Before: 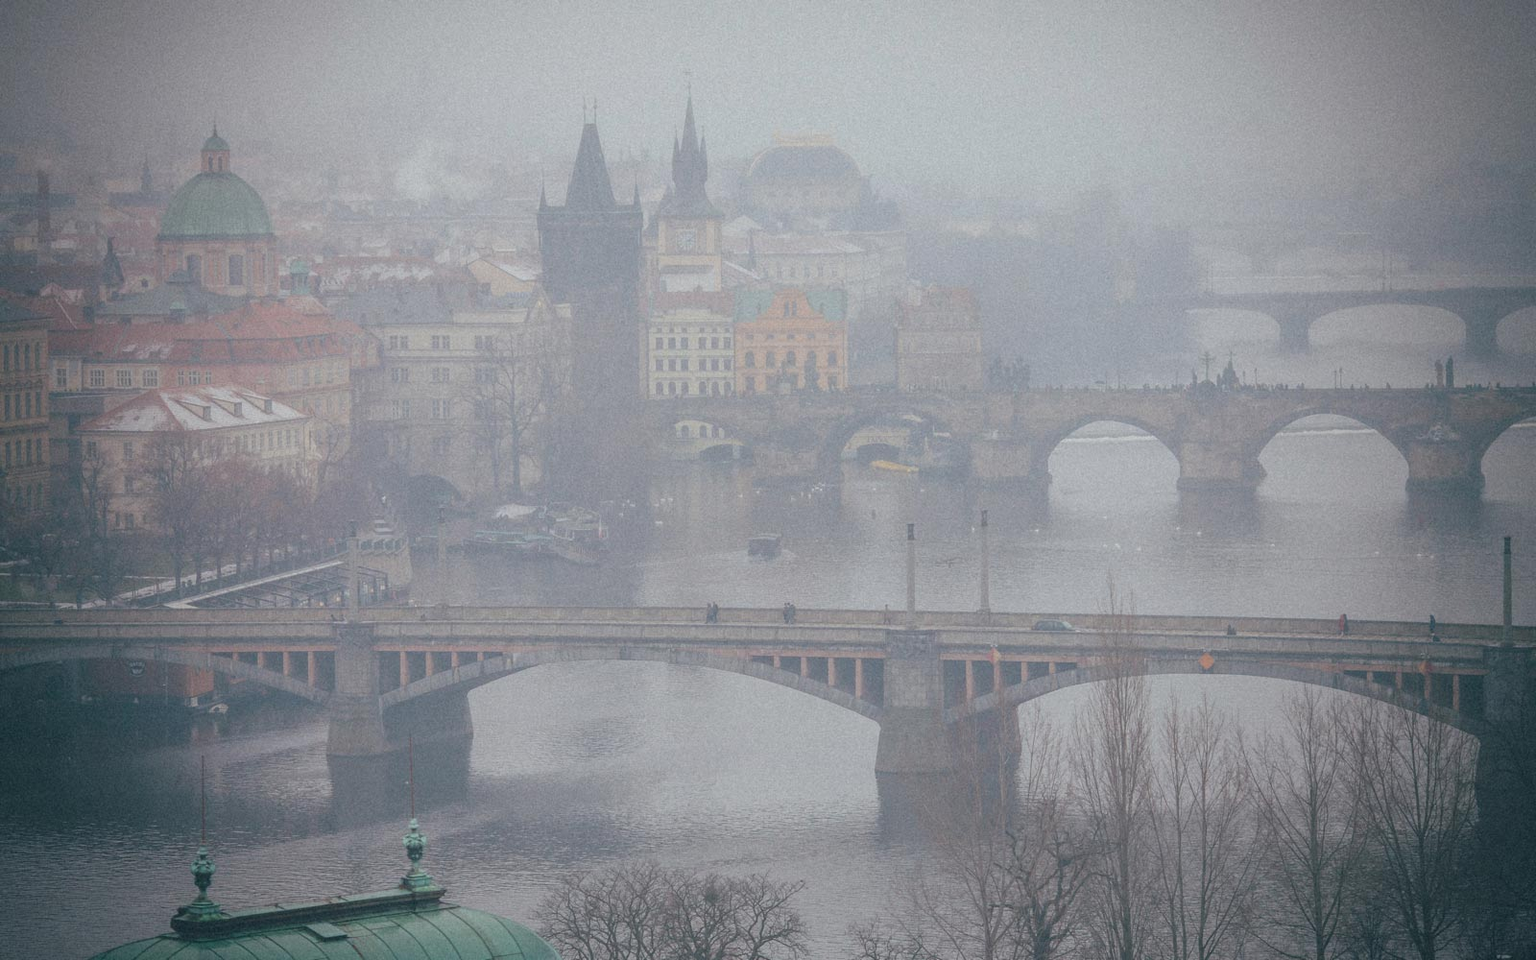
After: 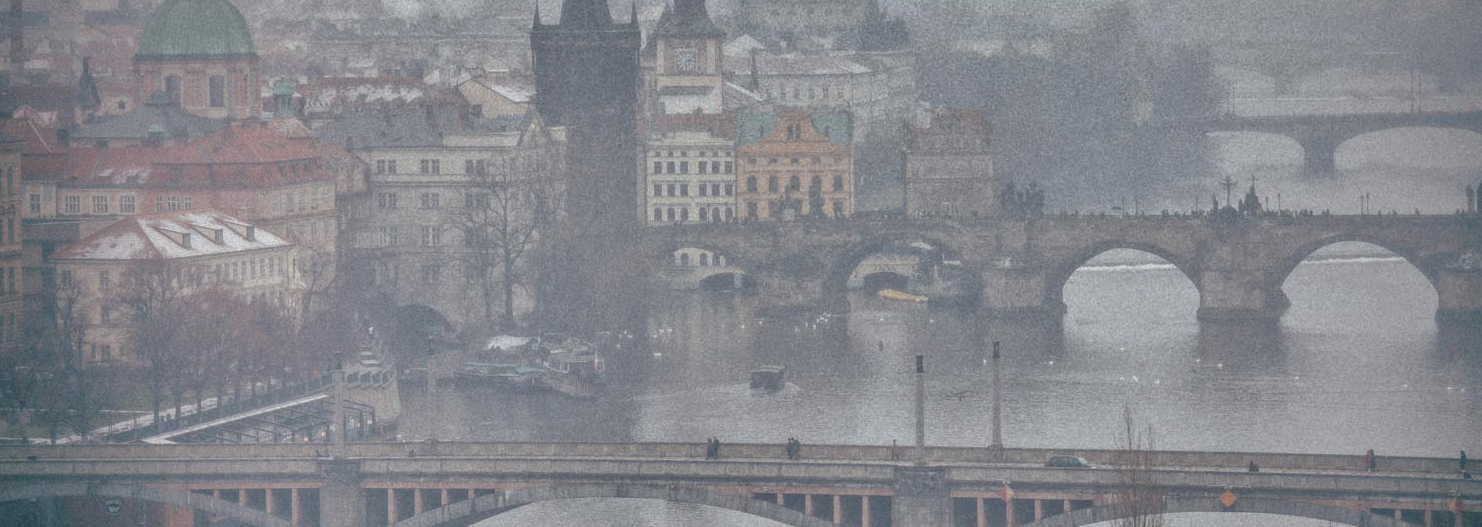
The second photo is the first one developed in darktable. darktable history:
crop: left 1.833%, top 19.044%, right 5.486%, bottom 28.168%
shadows and highlights: shadows 24.44, highlights -77.02, soften with gaussian
contrast equalizer: y [[0.5, 0.486, 0.447, 0.446, 0.489, 0.5], [0.5 ×6], [0.5 ×6], [0 ×6], [0 ×6]], mix -0.993
tone equalizer: -8 EV 0.282 EV, -7 EV 0.423 EV, -6 EV 0.387 EV, -5 EV 0.233 EV, -3 EV -0.263 EV, -2 EV -0.437 EV, -1 EV -0.4 EV, +0 EV -0.265 EV, edges refinement/feathering 500, mask exposure compensation -1.57 EV, preserve details no
exposure: black level correction -0.001, exposure 0.529 EV, compensate highlight preservation false
local contrast: highlights 5%, shadows 6%, detail 133%
